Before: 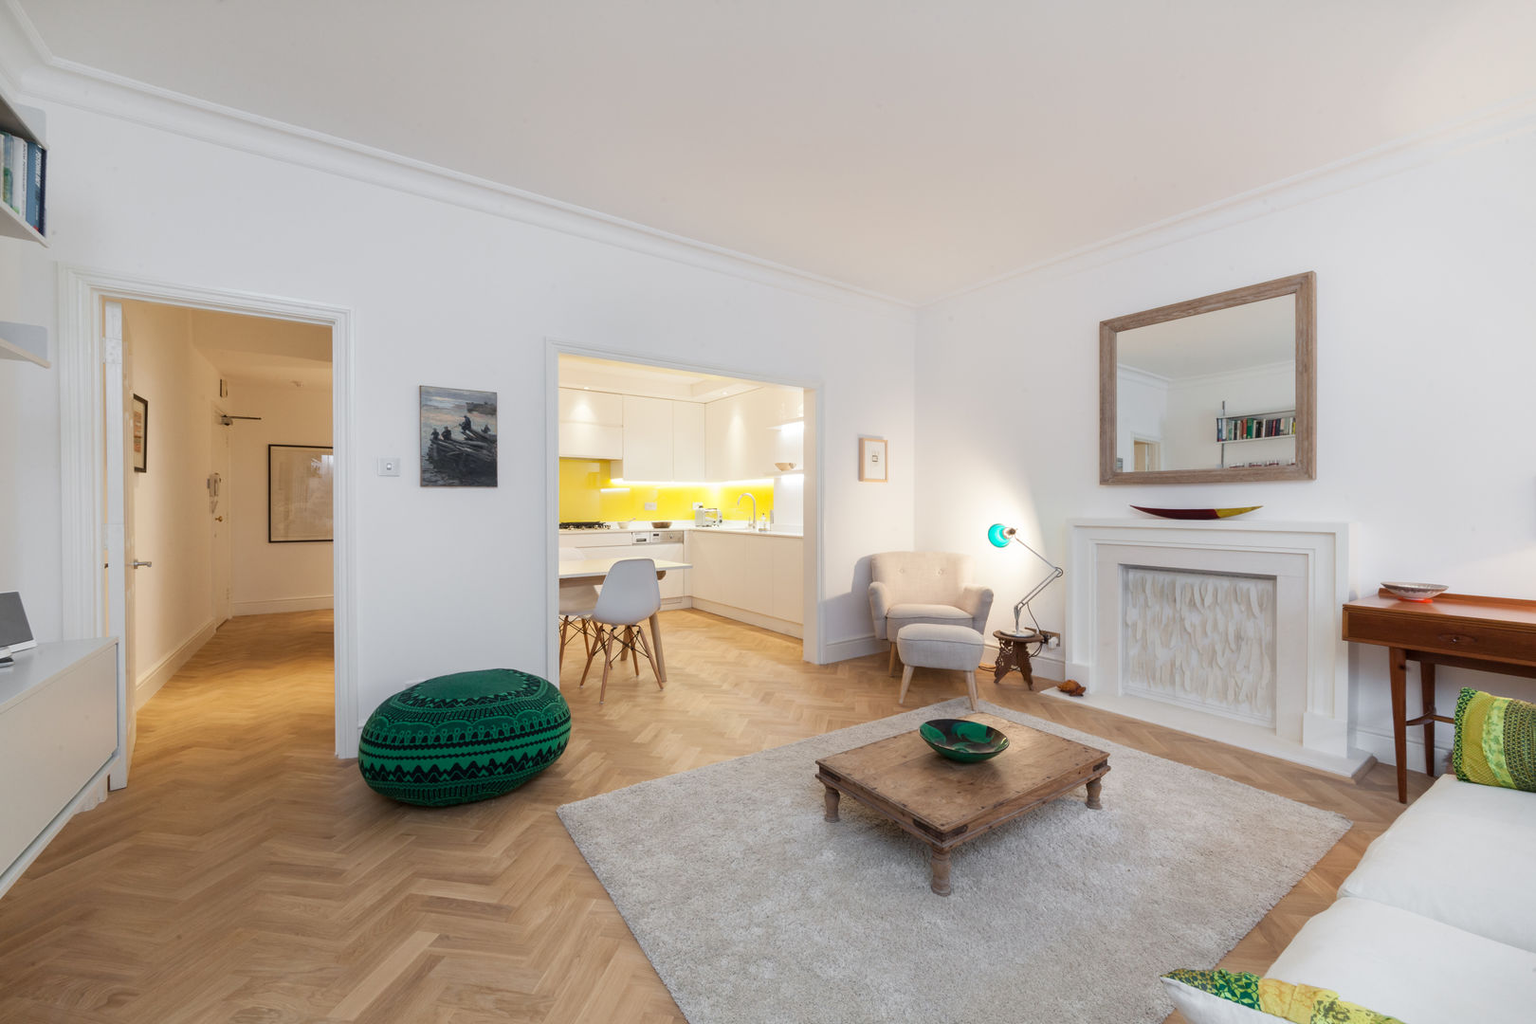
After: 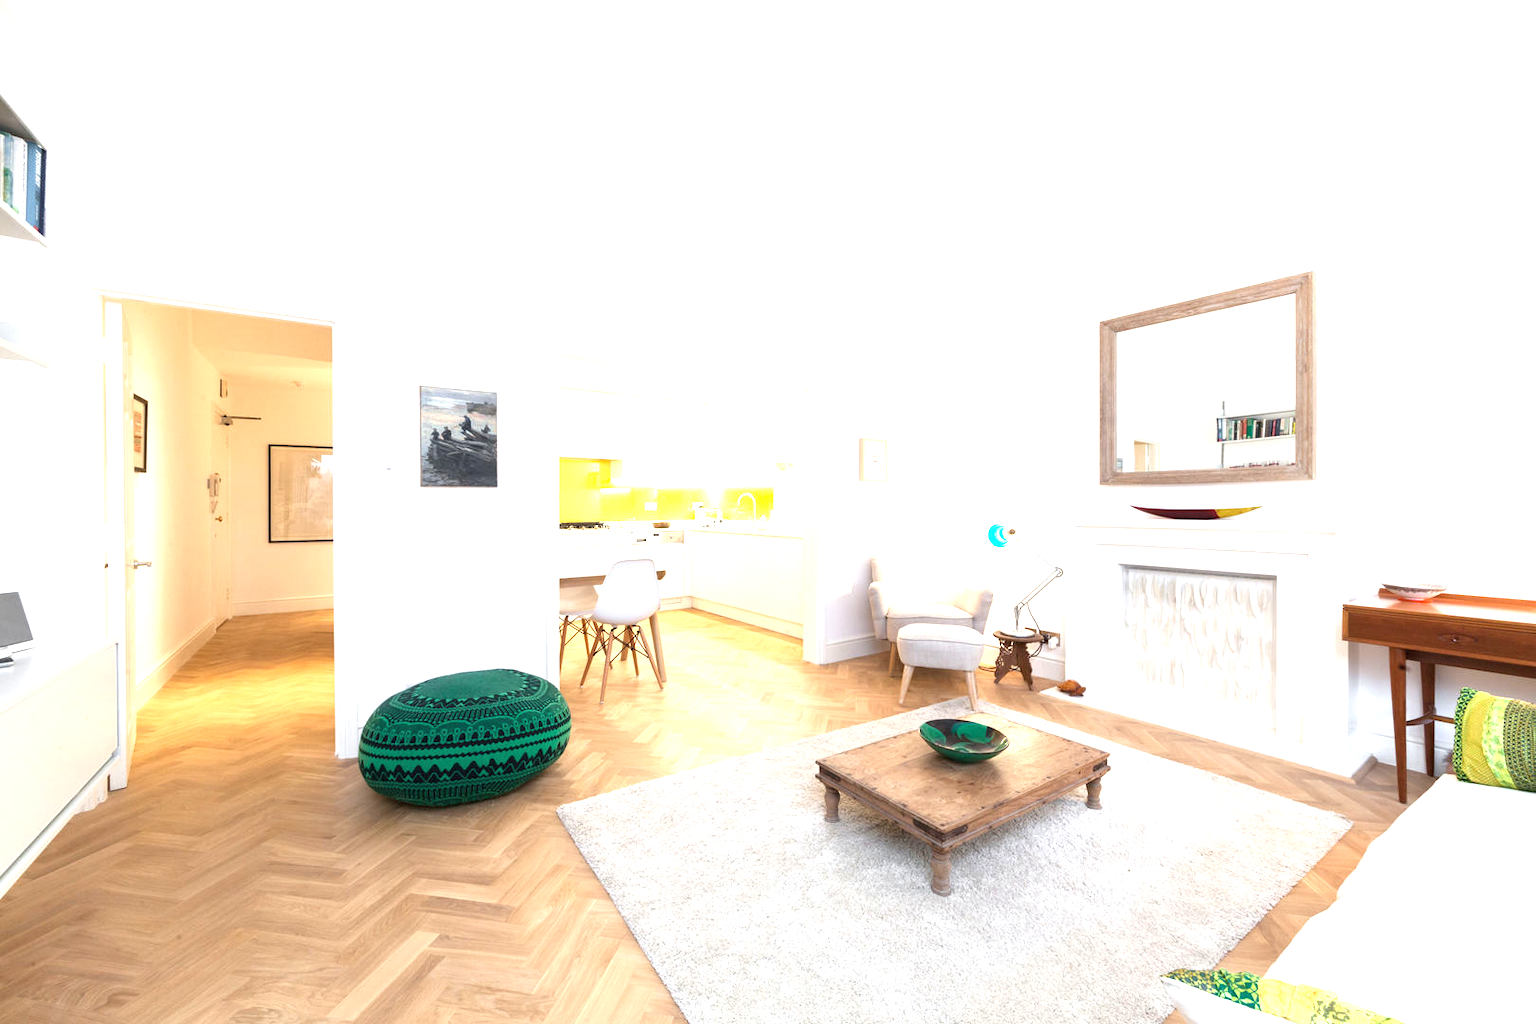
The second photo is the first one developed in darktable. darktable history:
exposure: black level correction 0, exposure 1.443 EV, compensate highlight preservation false
